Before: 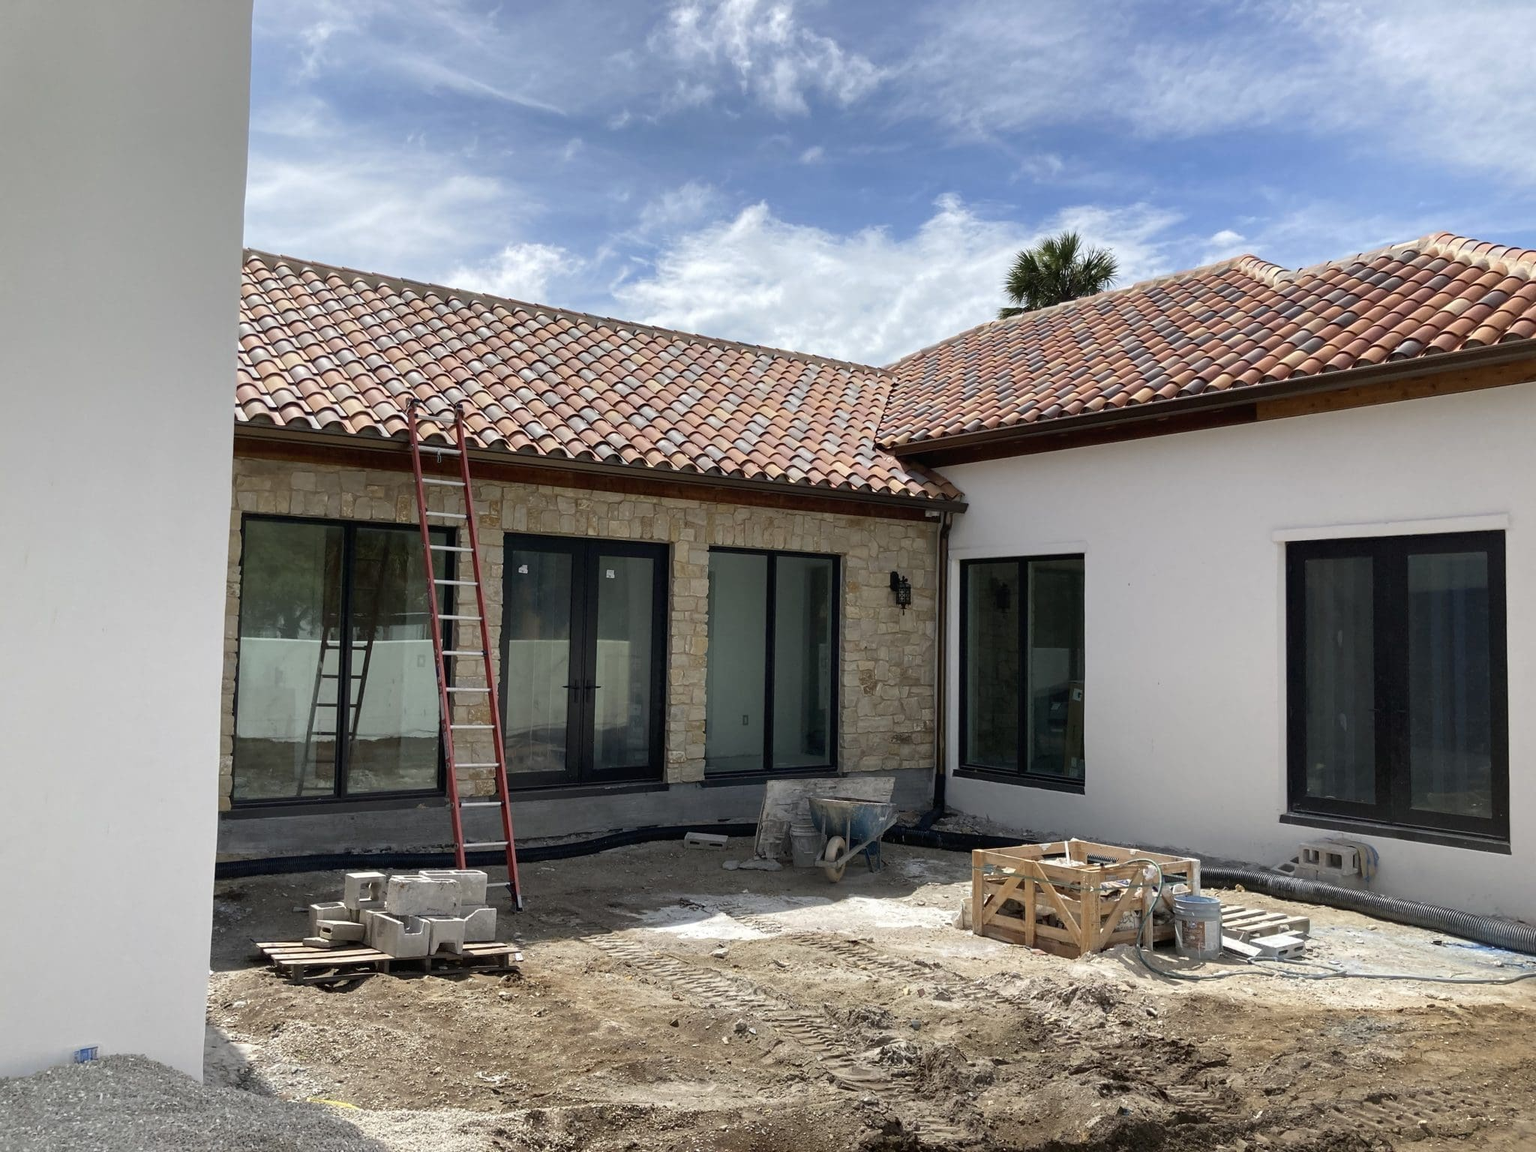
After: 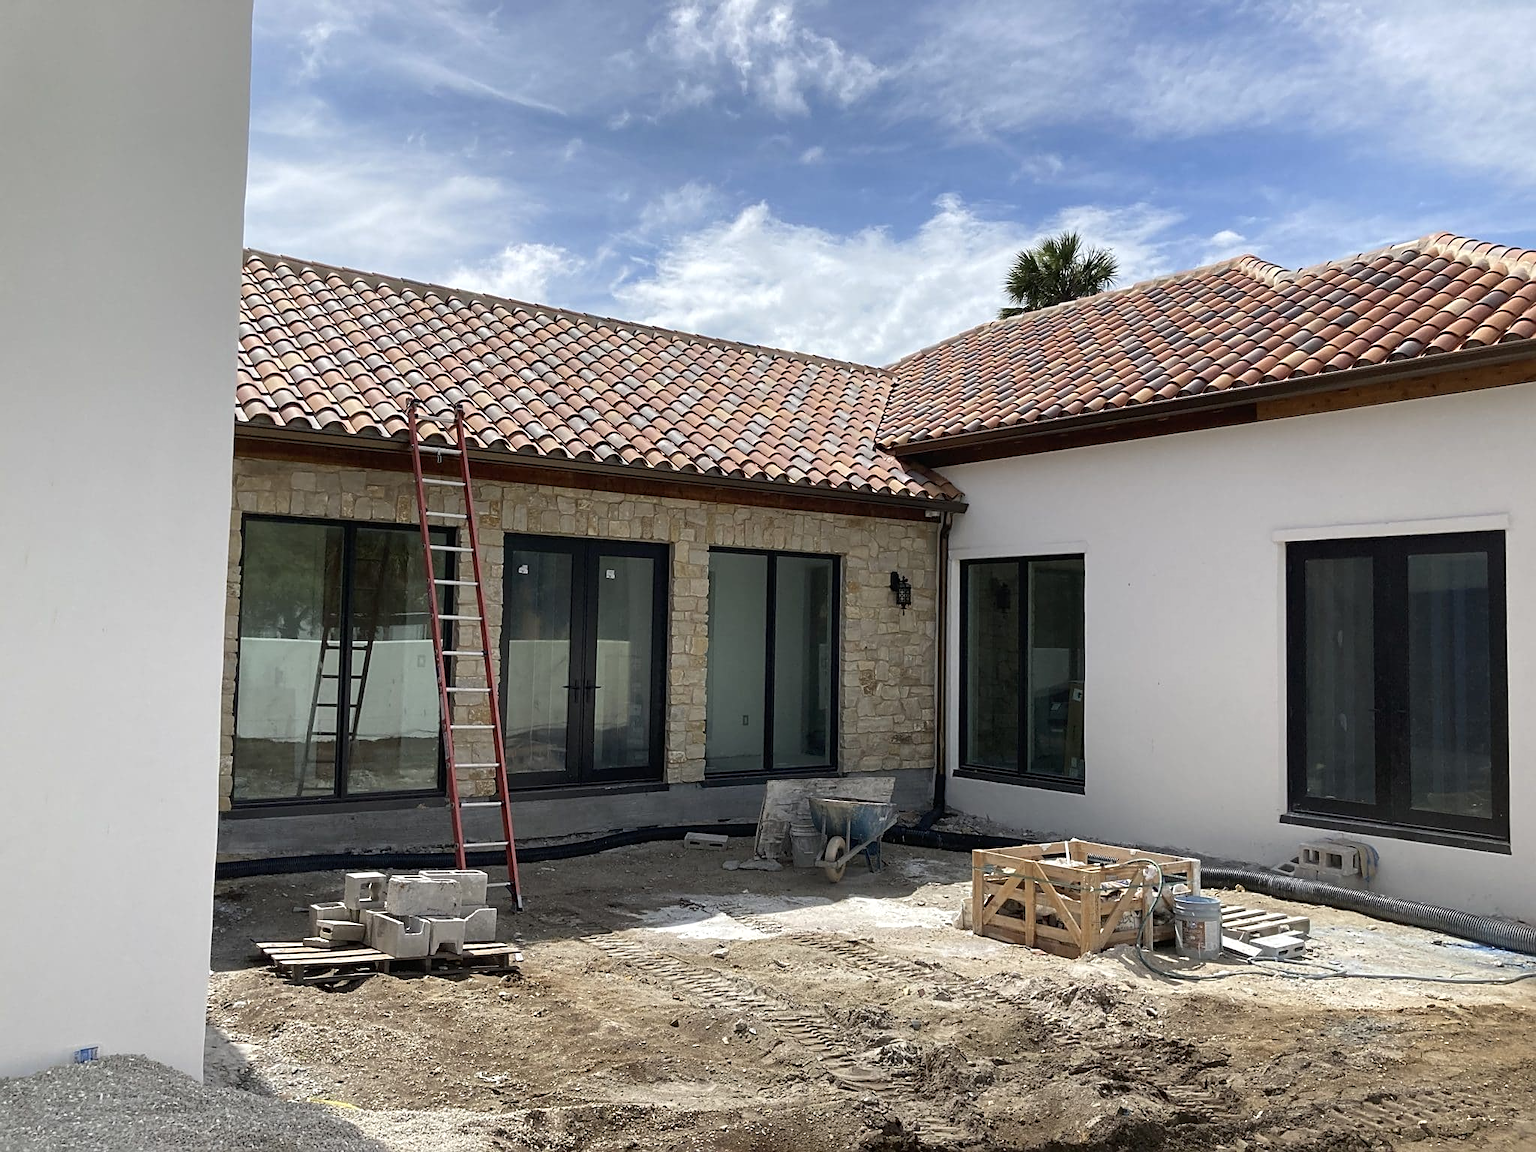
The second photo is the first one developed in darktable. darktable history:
white balance: emerald 1
exposure: black level correction 0, compensate exposure bias true, compensate highlight preservation false
shadows and highlights: shadows -10, white point adjustment 1.5, highlights 10
sharpen: on, module defaults
